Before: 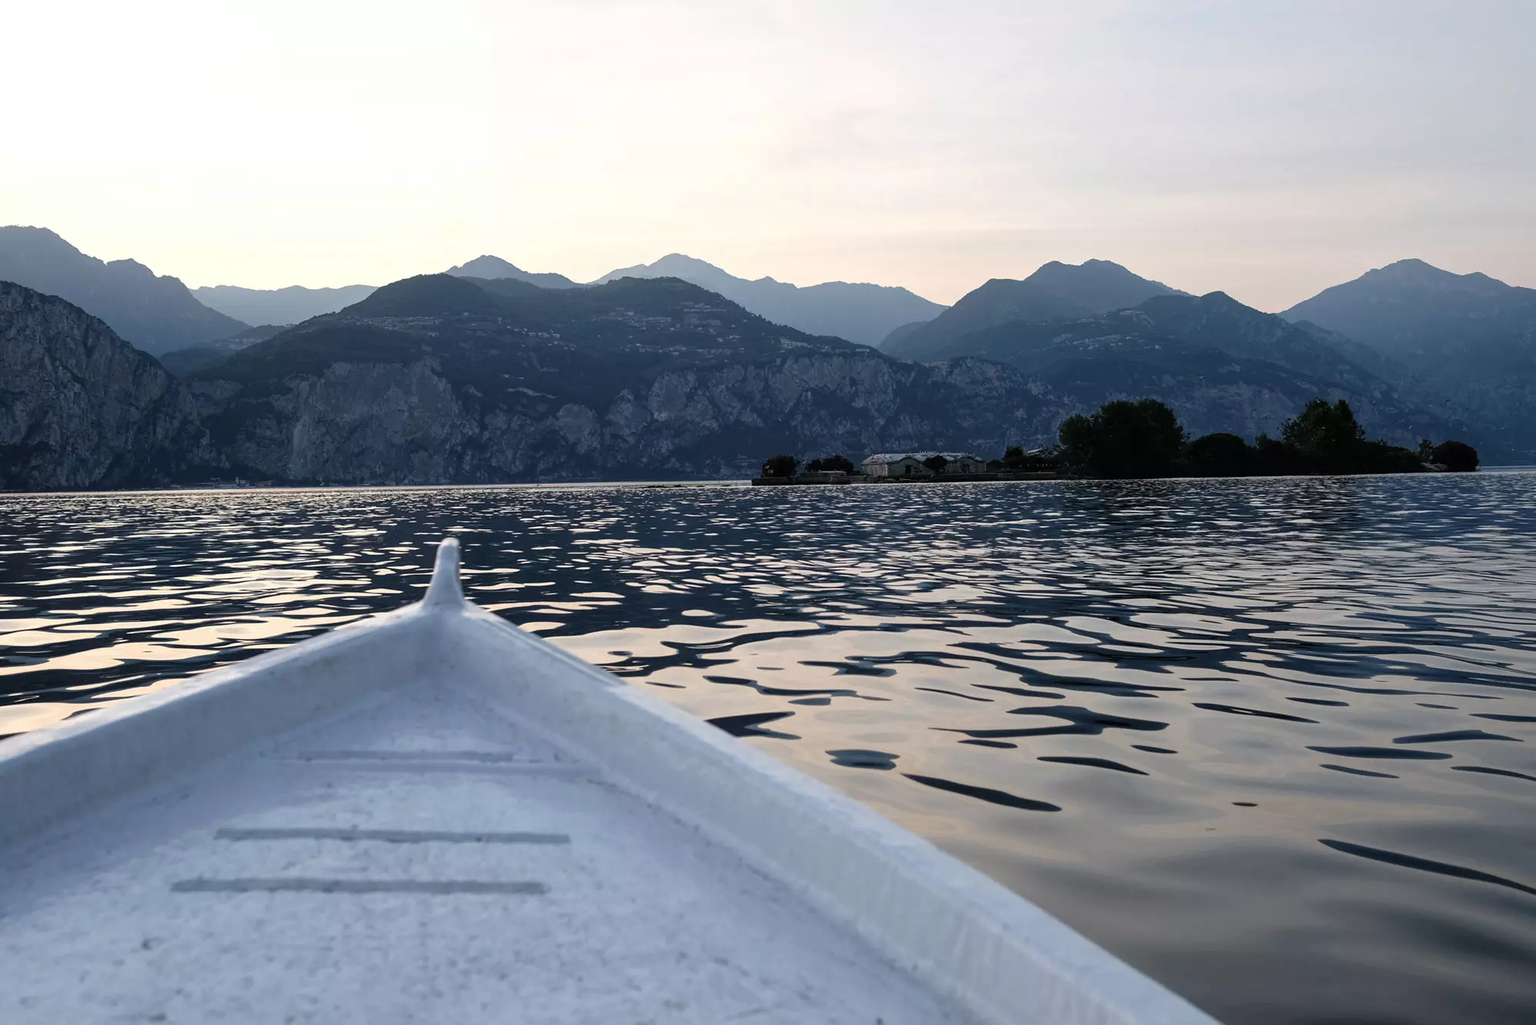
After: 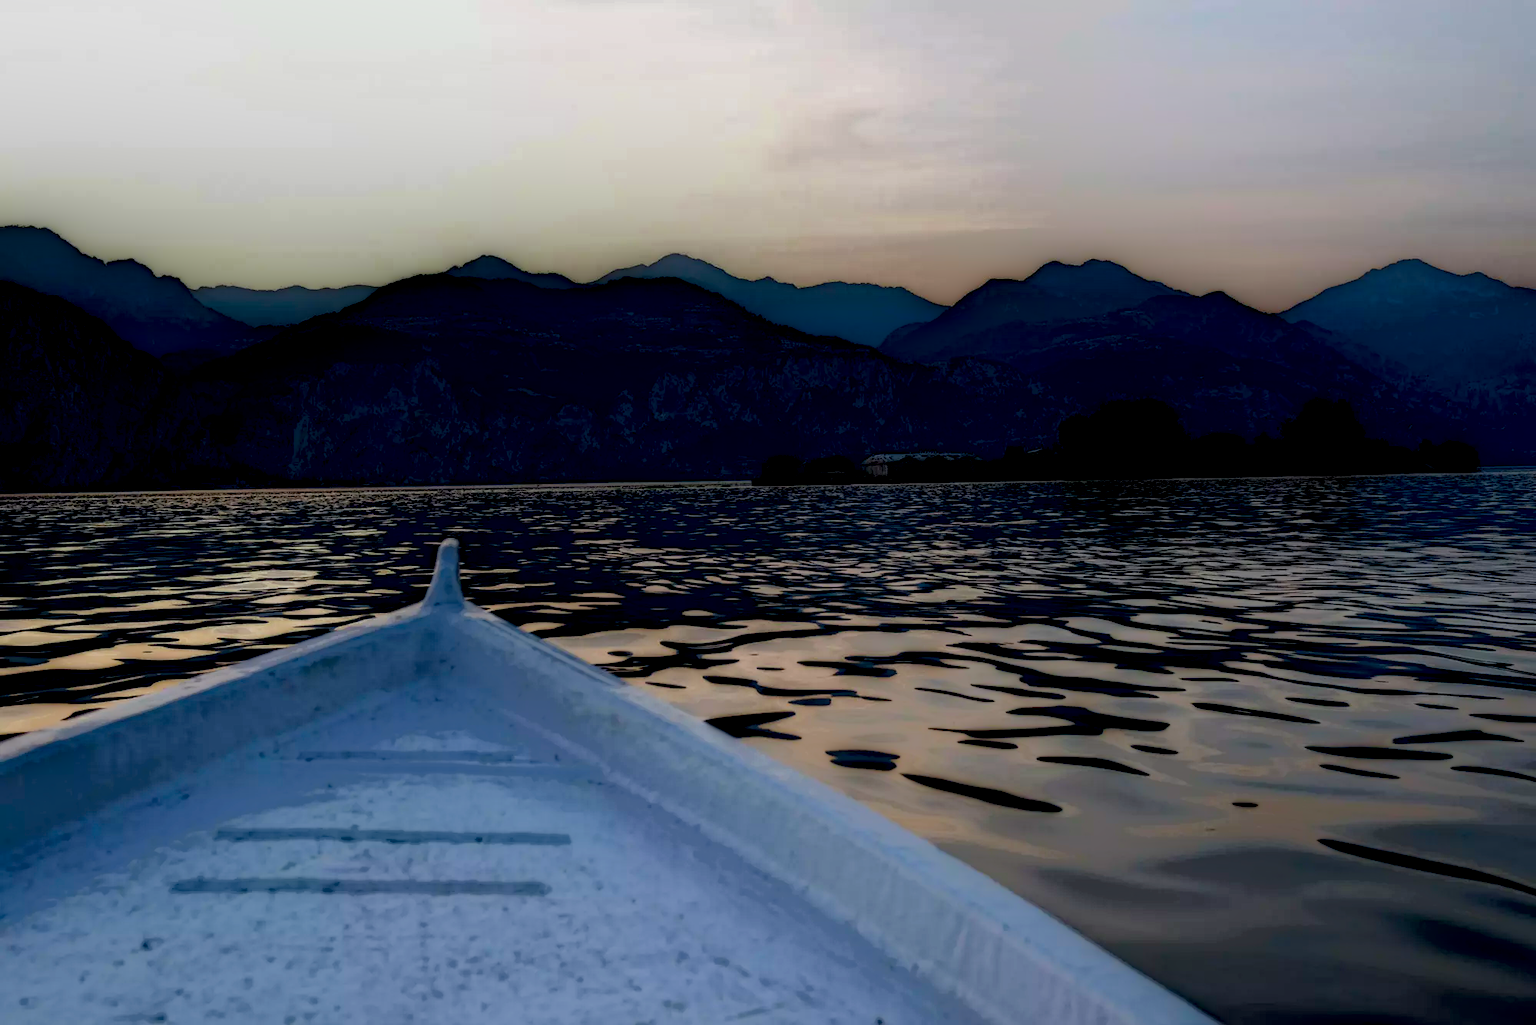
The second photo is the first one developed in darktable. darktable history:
color balance rgb: perceptual saturation grading › global saturation 25%, perceptual brilliance grading › mid-tones 10%, perceptual brilliance grading › shadows 15%, global vibrance 20%
local contrast: highlights 0%, shadows 198%, detail 164%, midtone range 0.001
haze removal: strength 0.29, distance 0.25, compatibility mode true, adaptive false
